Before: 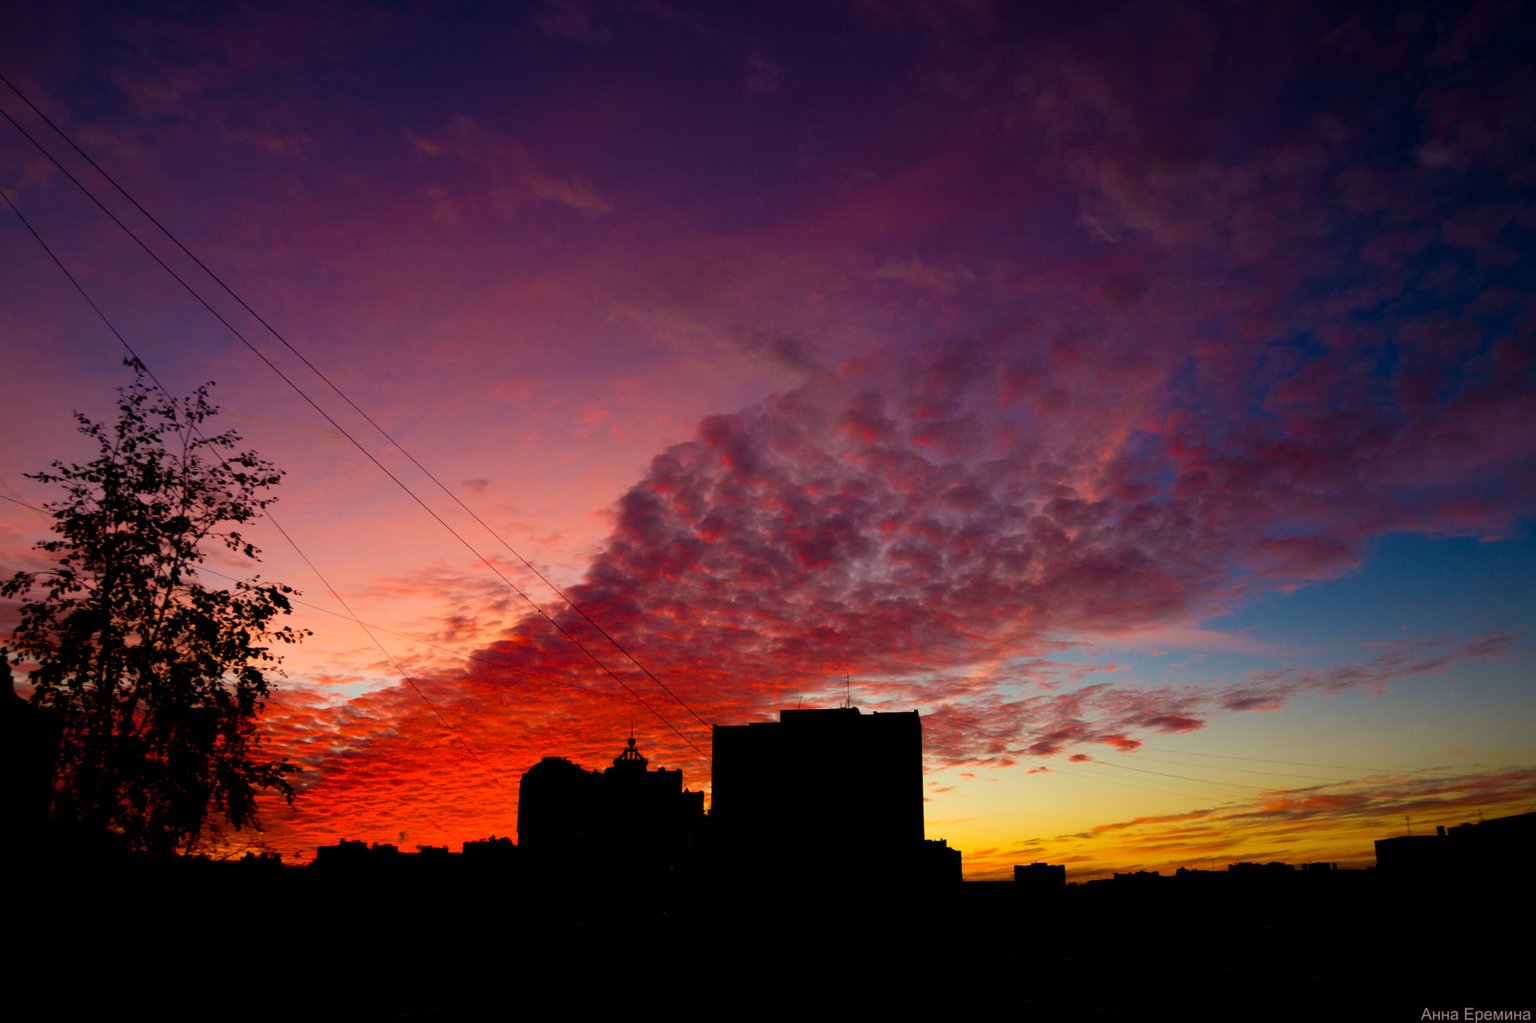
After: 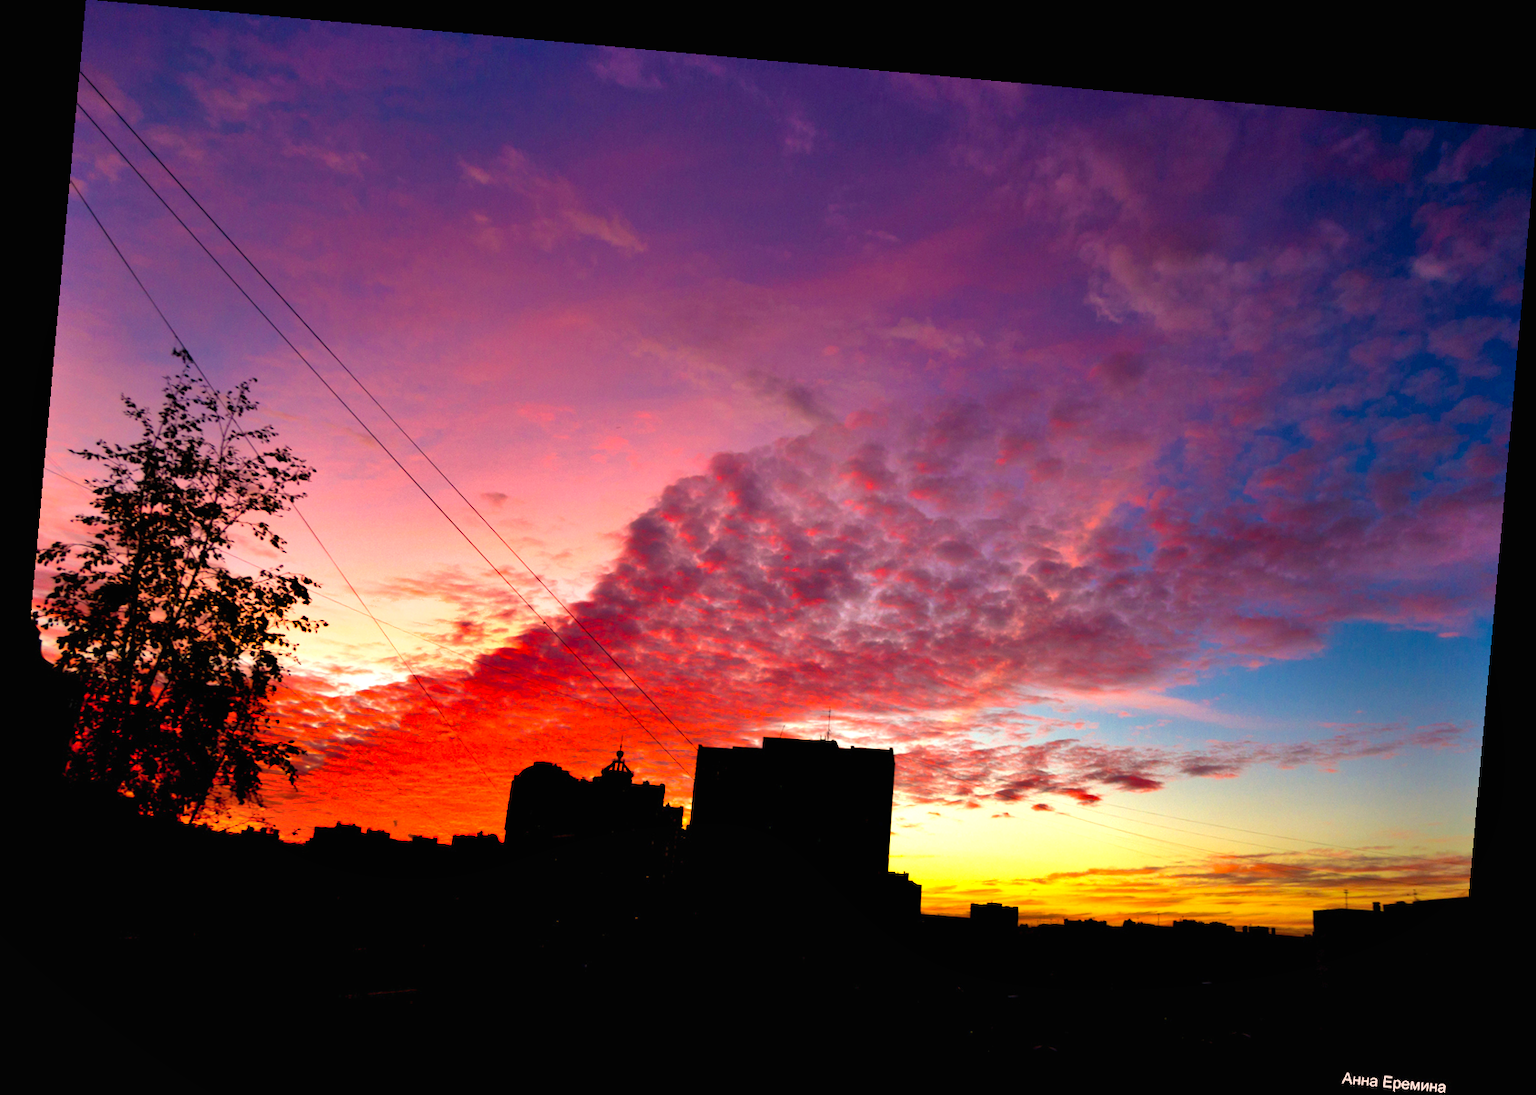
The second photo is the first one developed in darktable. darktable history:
rotate and perspective: rotation 5.12°, automatic cropping off
exposure: black level correction 0, exposure 1.3 EV, compensate exposure bias true, compensate highlight preservation false
shadows and highlights: white point adjustment -3.64, highlights -63.34, highlights color adjustment 42%, soften with gaussian
